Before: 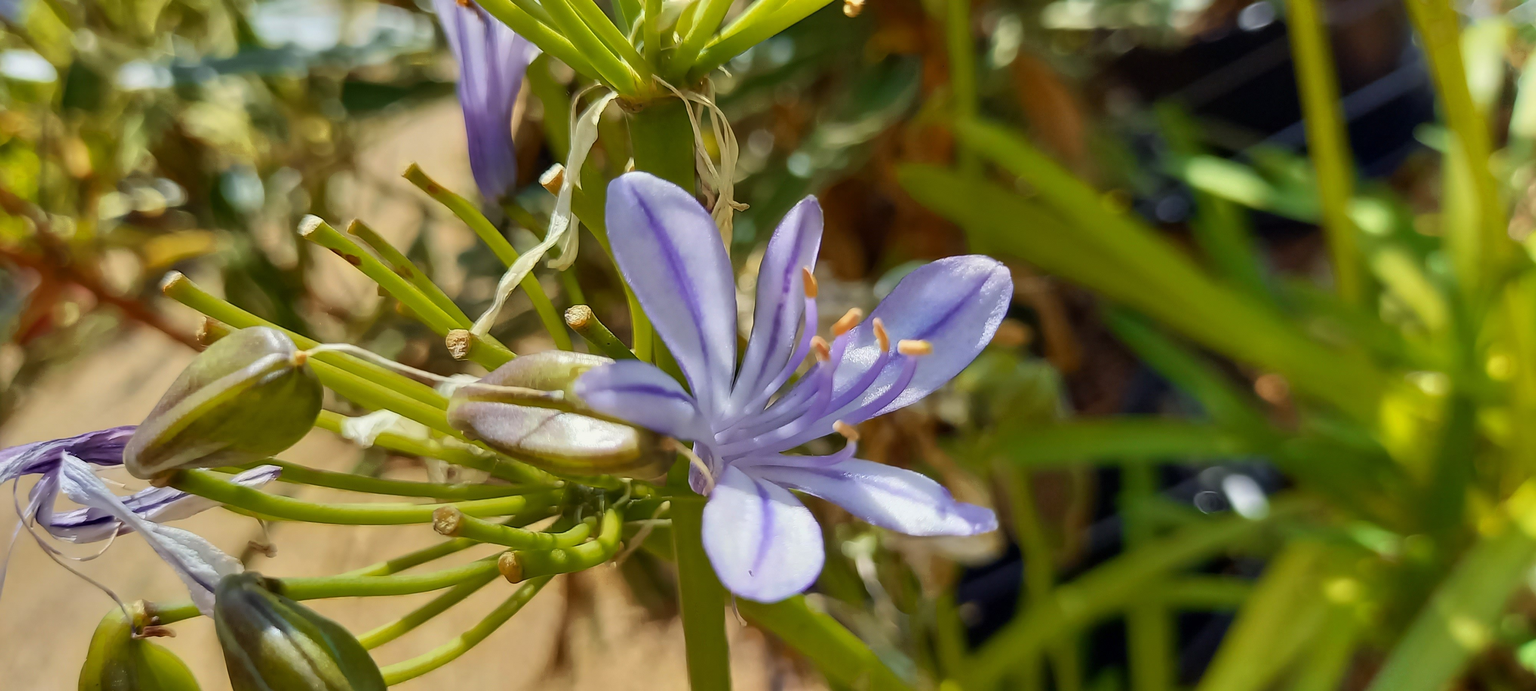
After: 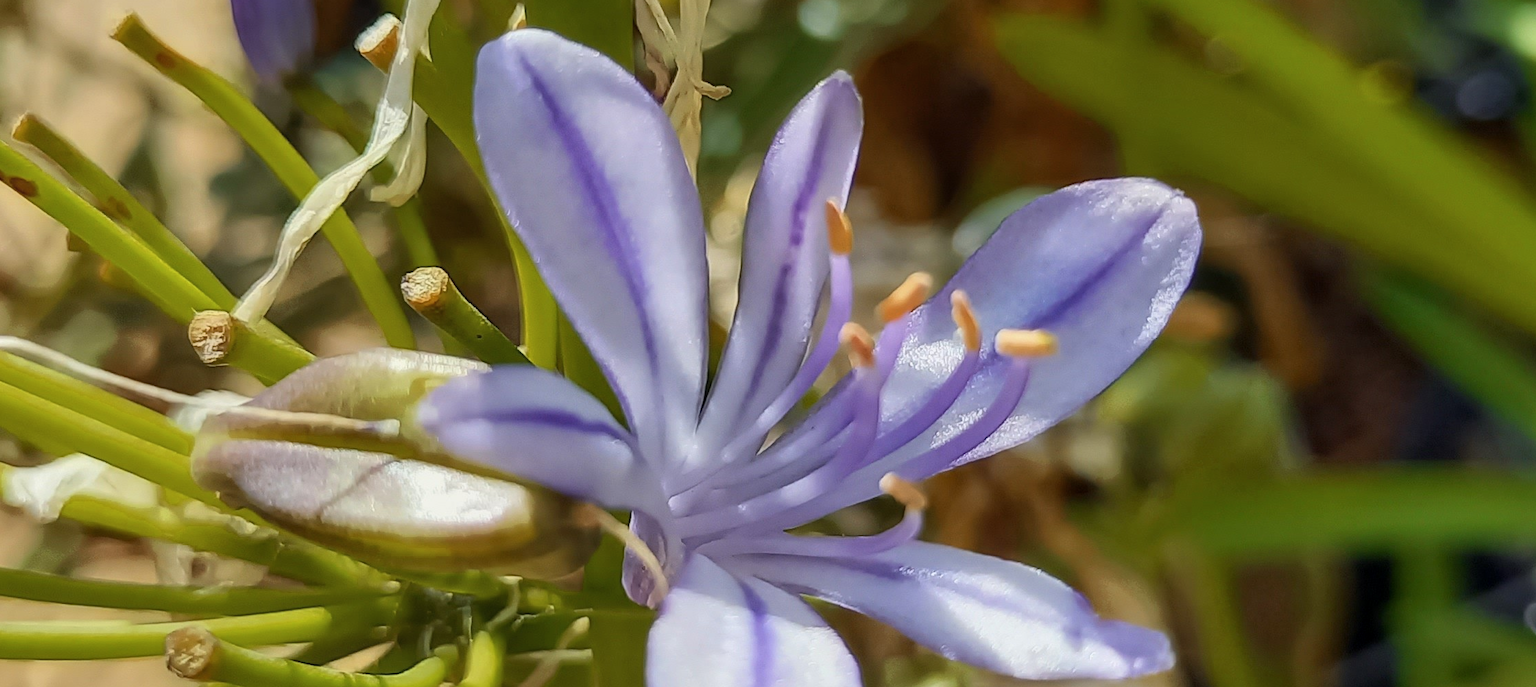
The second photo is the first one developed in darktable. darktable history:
local contrast: detail 110%
crop and rotate: left 22.151%, top 22.513%, right 21.836%, bottom 21.72%
contrast brightness saturation: saturation -0.039
